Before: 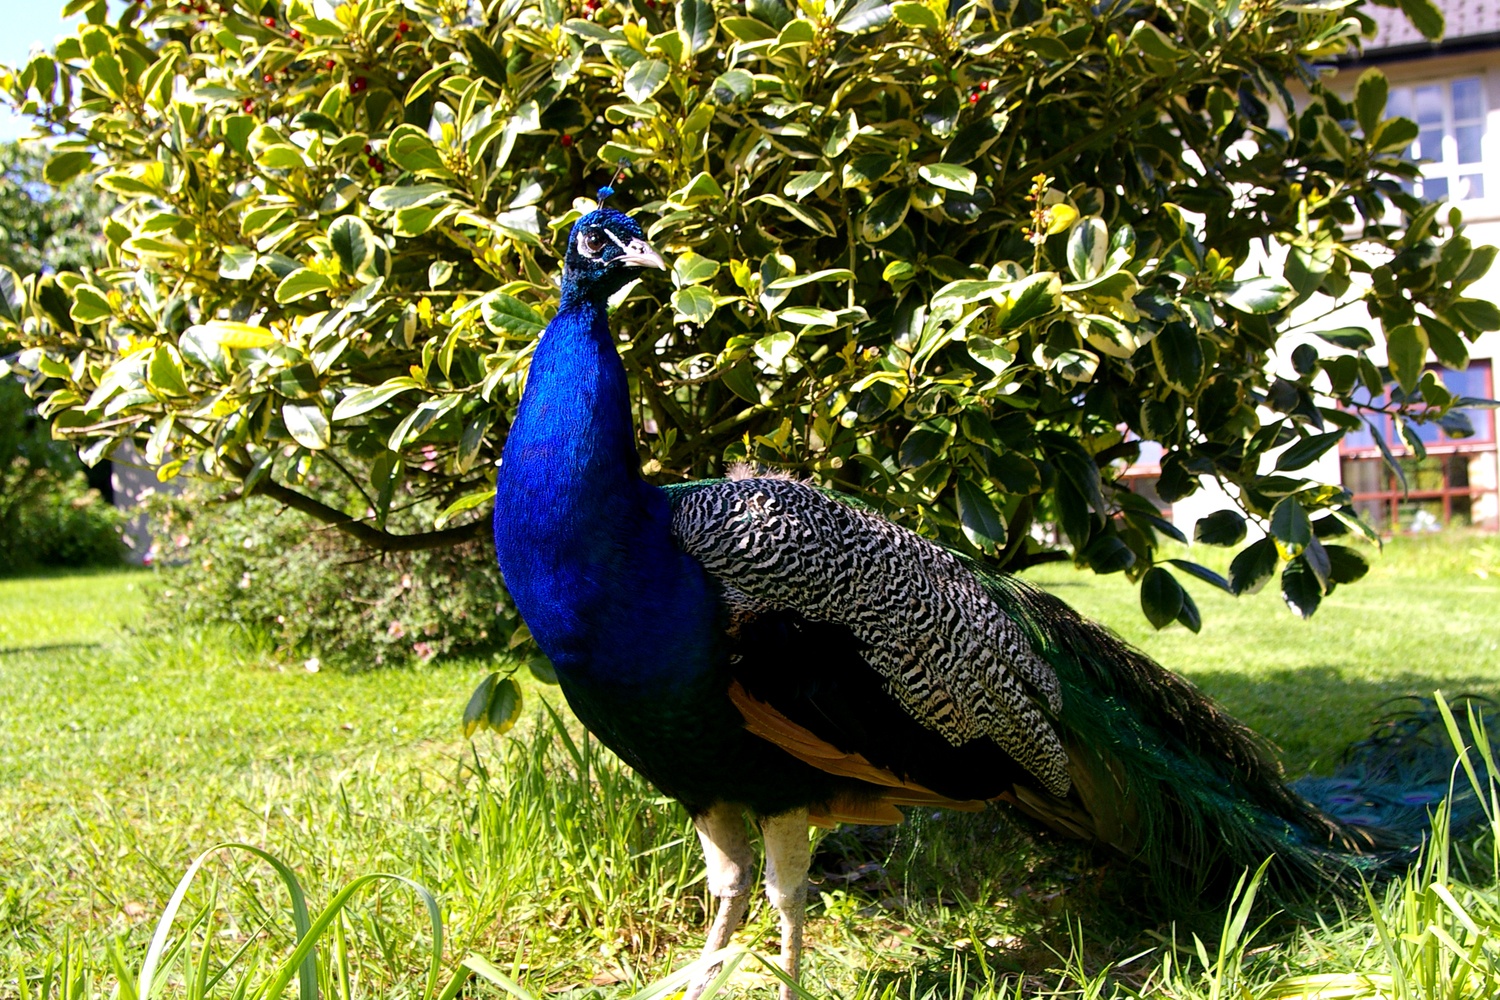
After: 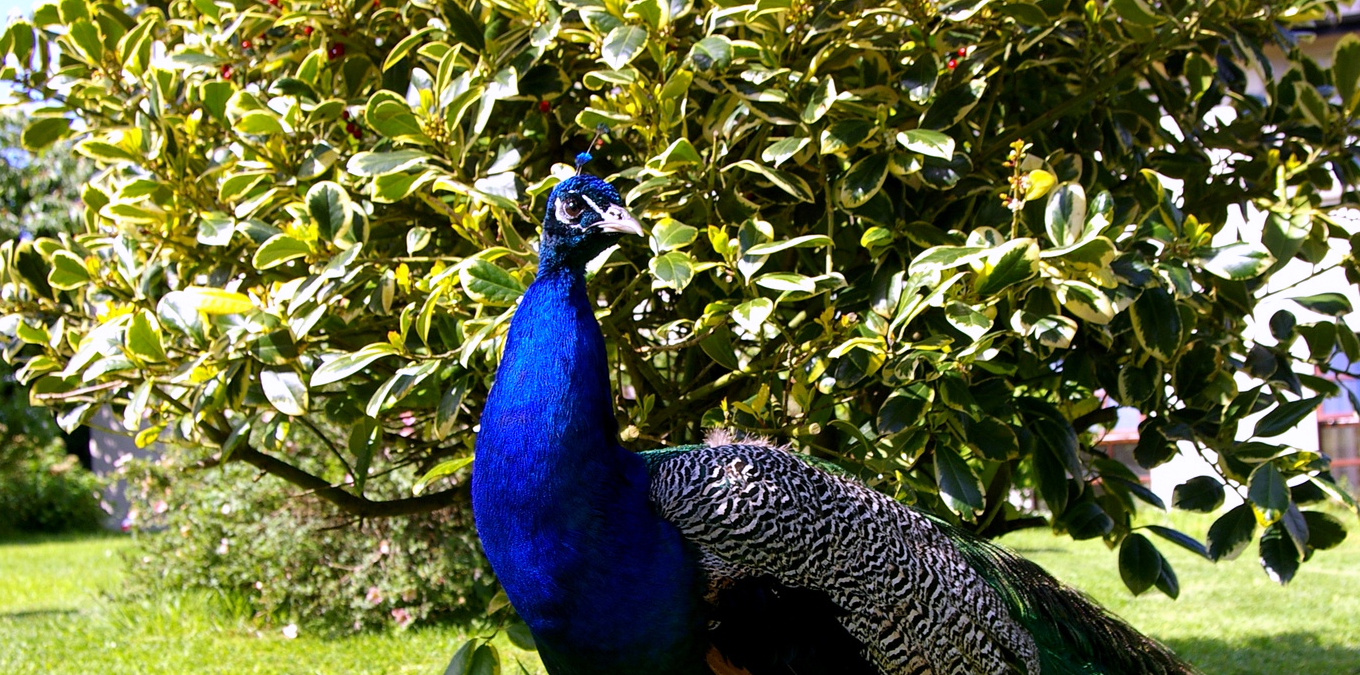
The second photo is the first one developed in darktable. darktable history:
crop: left 1.509%, top 3.452%, right 7.696%, bottom 28.452%
rotate and perspective: automatic cropping off
white balance: red 1.004, blue 1.096
exposure: exposure -0.041 EV, compensate highlight preservation false
